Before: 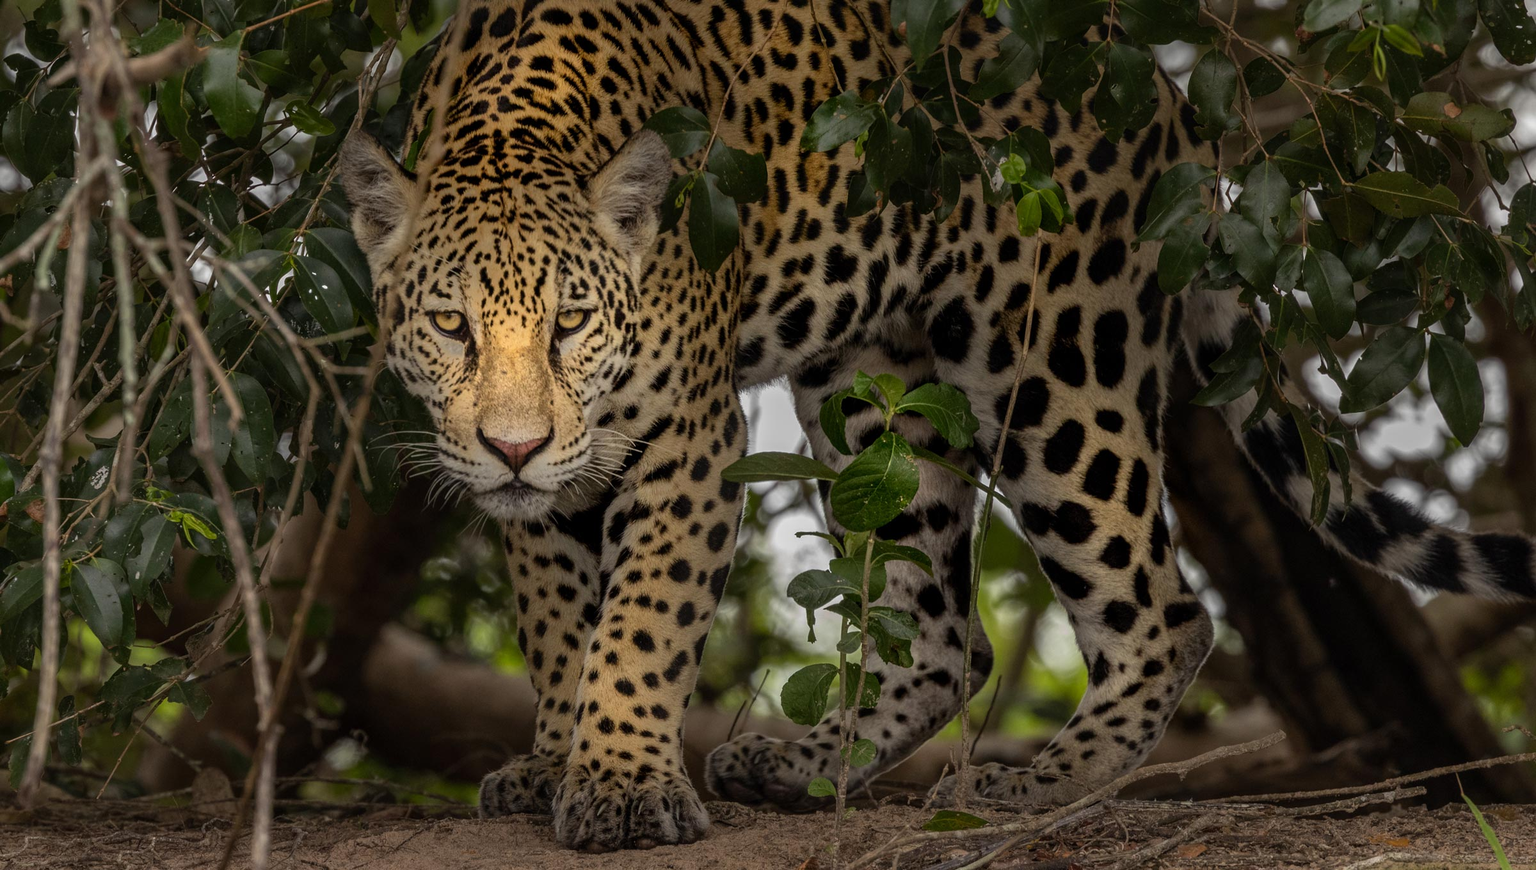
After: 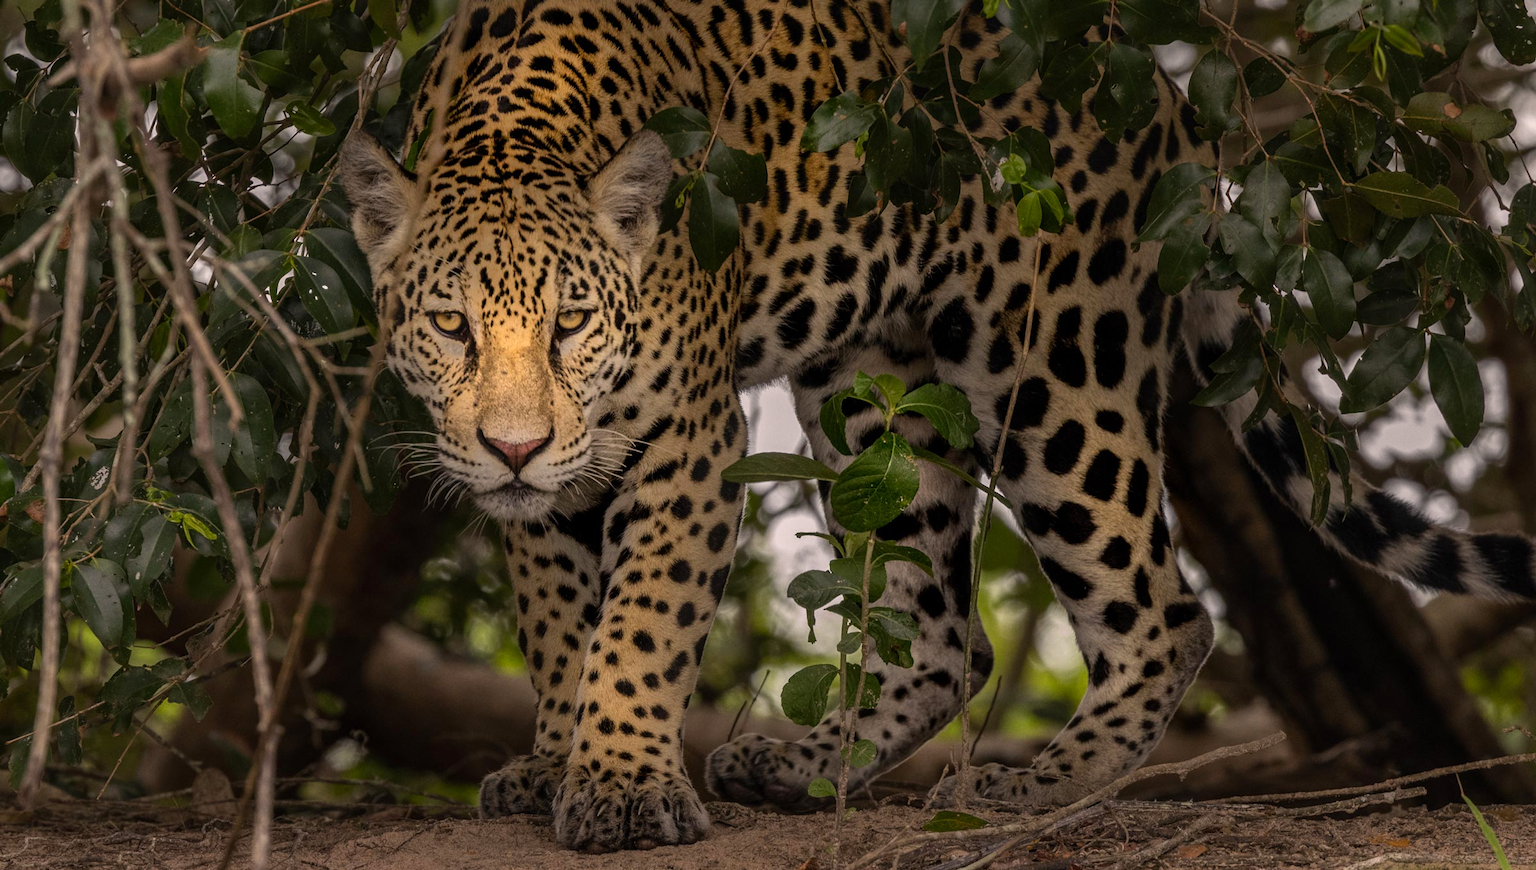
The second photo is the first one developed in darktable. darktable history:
color correction: highlights a* 7.34, highlights b* 4.37
grain: coarseness 14.57 ISO, strength 8.8%
